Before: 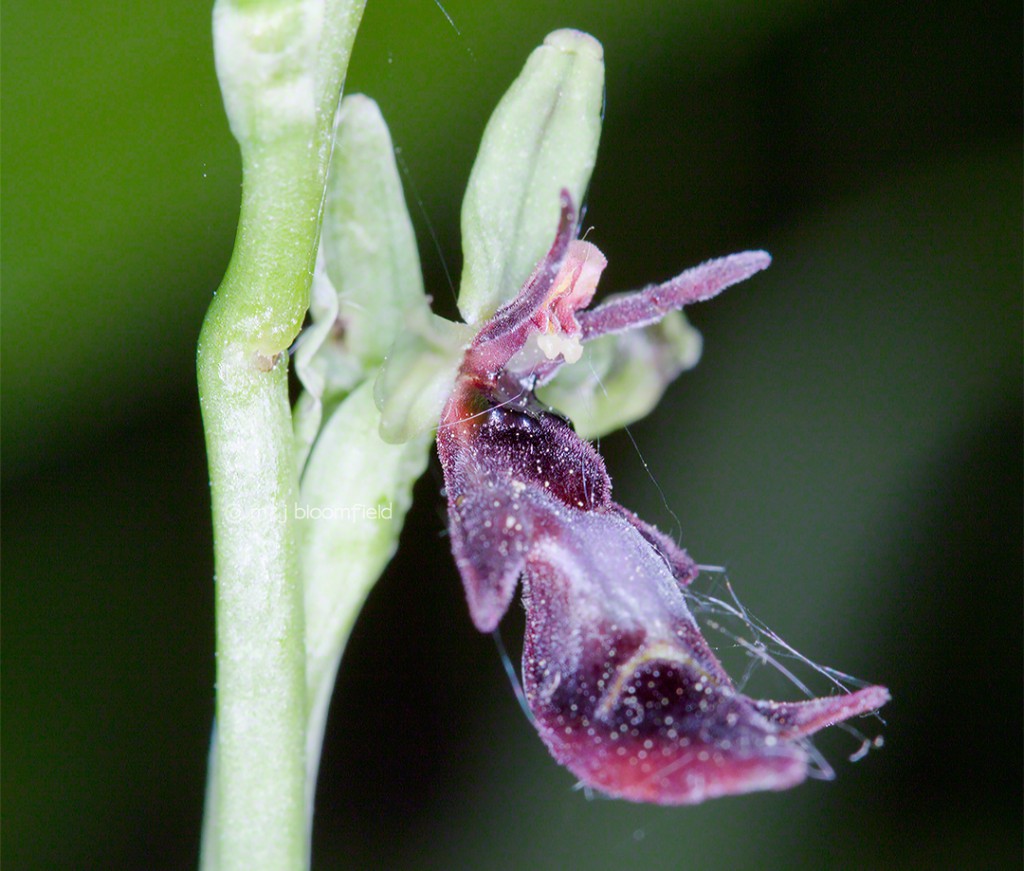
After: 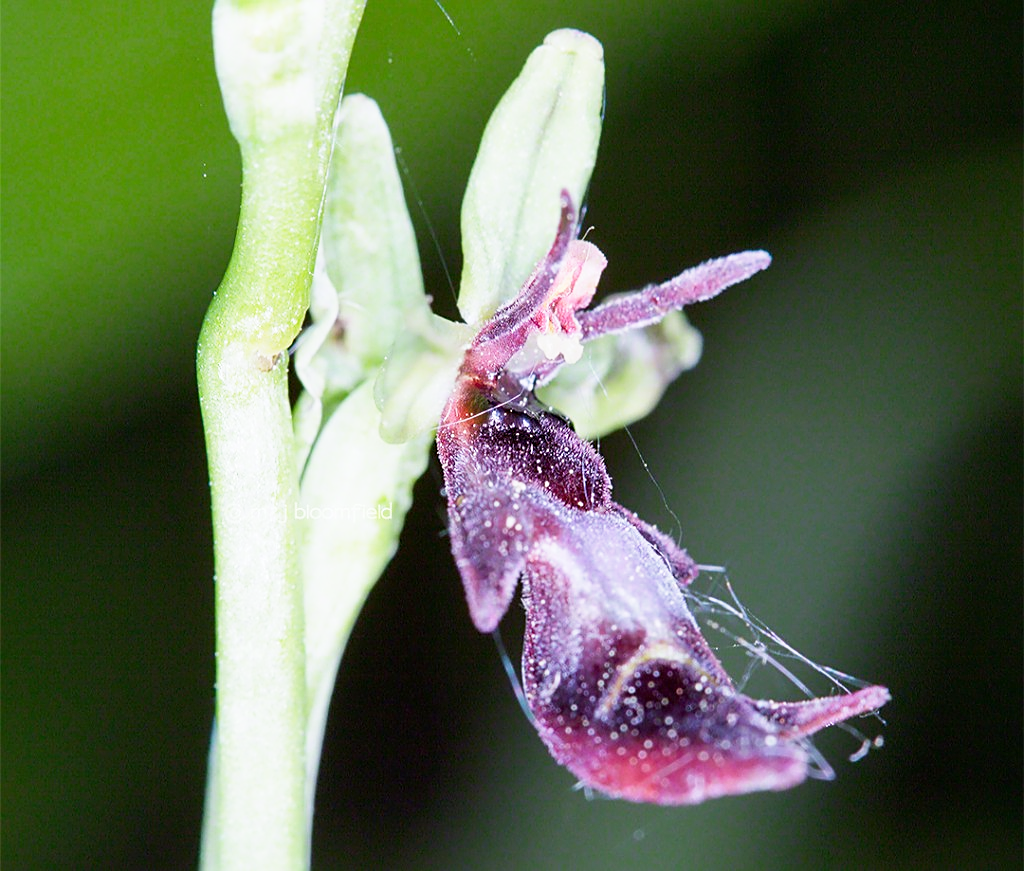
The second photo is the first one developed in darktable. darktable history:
base curve: curves: ch0 [(0, 0) (0.579, 0.807) (1, 1)], preserve colors none
sharpen: on, module defaults
